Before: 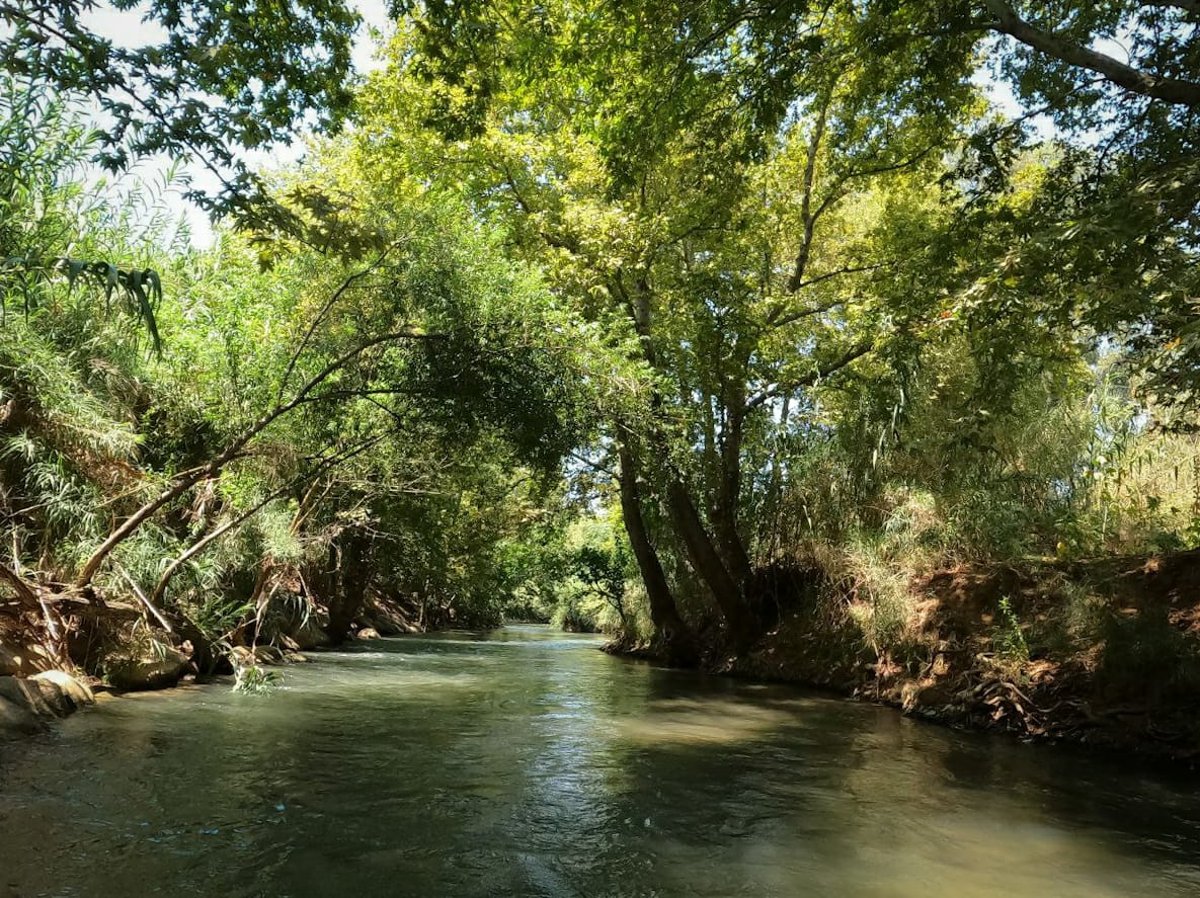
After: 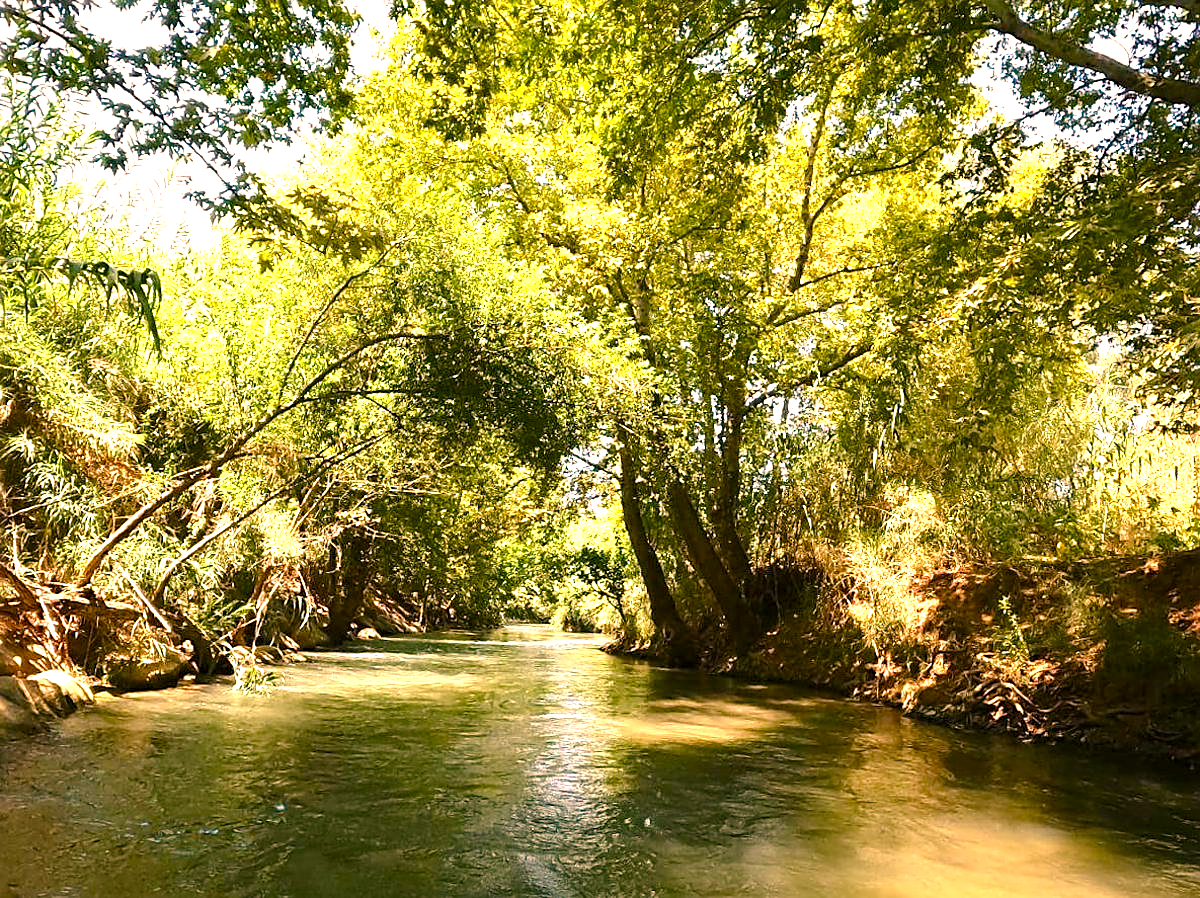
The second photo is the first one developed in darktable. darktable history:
color balance rgb: linear chroma grading › global chroma 15.196%, perceptual saturation grading › global saturation 20%, perceptual saturation grading › highlights -50.101%, perceptual saturation grading › shadows 30.46%, perceptual brilliance grading › highlights 7.314%, perceptual brilliance grading › mid-tones 3.943%, perceptual brilliance grading › shadows 2.228%, global vibrance 20%
exposure: black level correction 0, exposure 1.2 EV, compensate exposure bias true, compensate highlight preservation false
color correction: highlights a* 22.19, highlights b* 21.82
sharpen: on, module defaults
